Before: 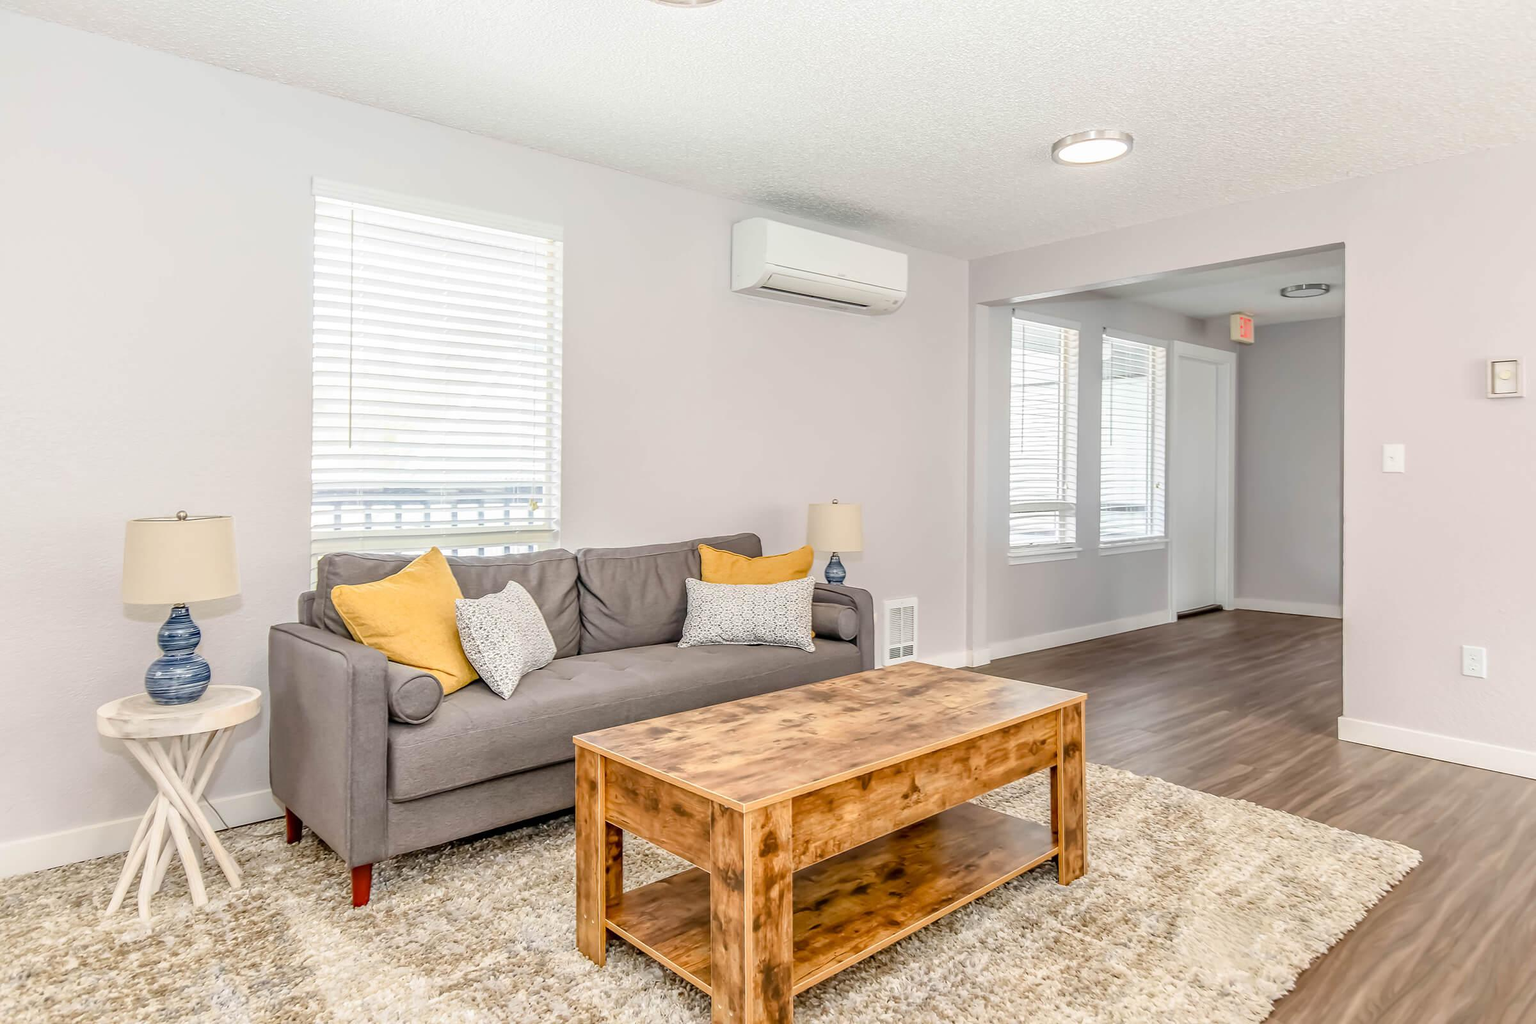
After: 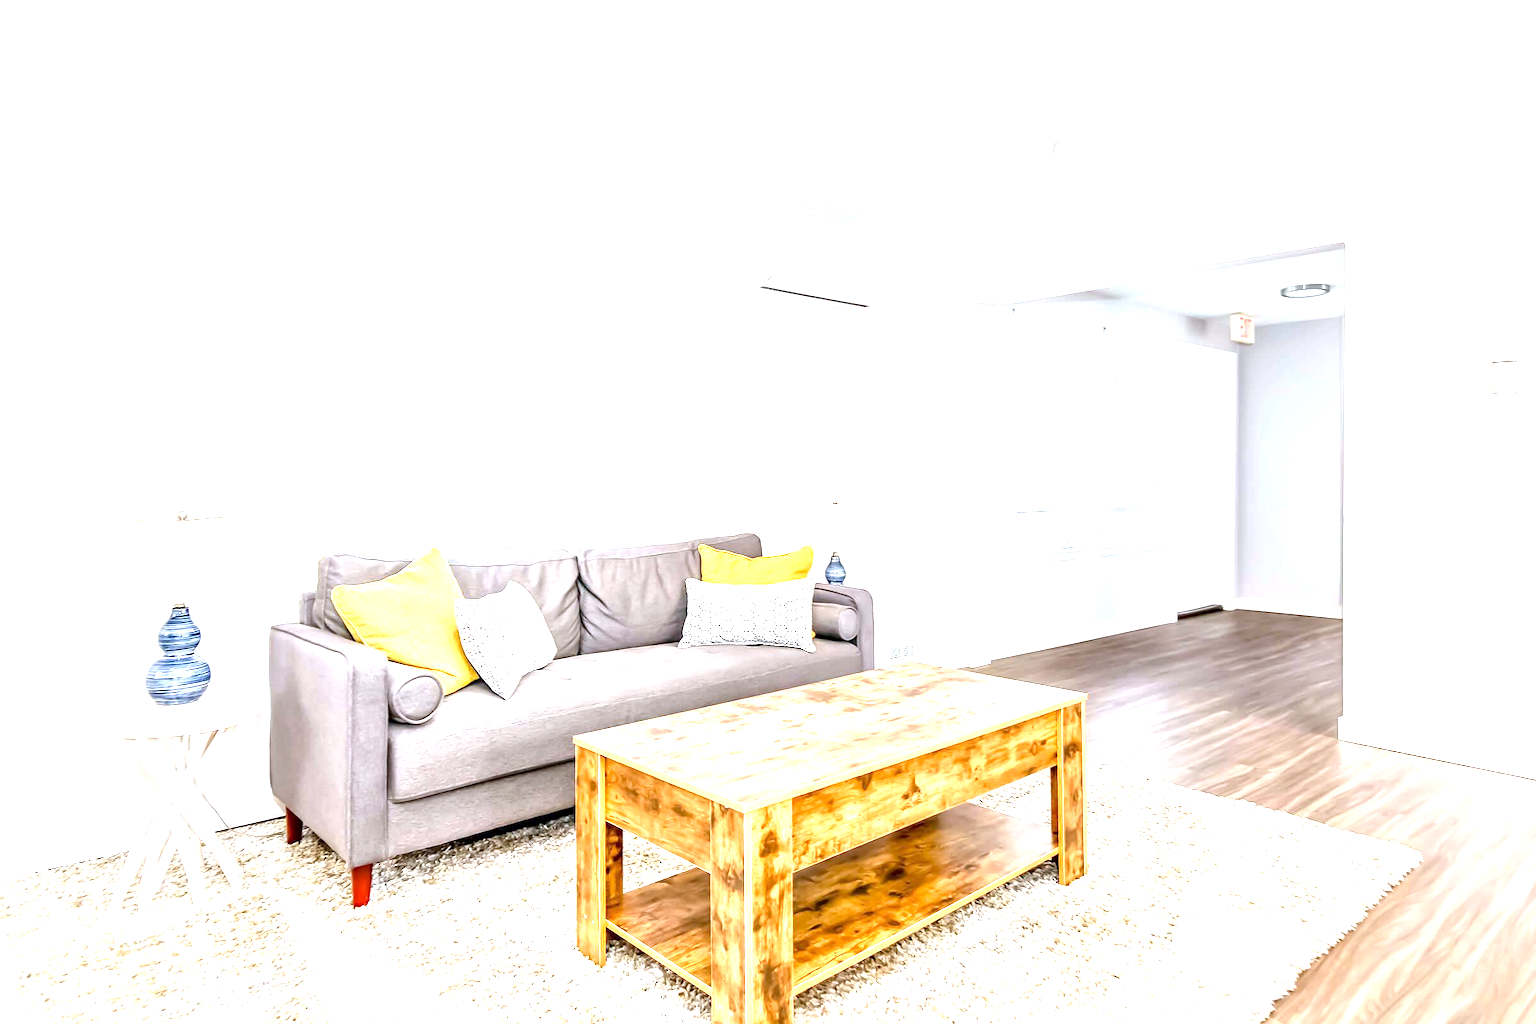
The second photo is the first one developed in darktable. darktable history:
exposure: black level correction 0.001, exposure 1.735 EV, compensate highlight preservation false
white balance: red 0.954, blue 1.079
